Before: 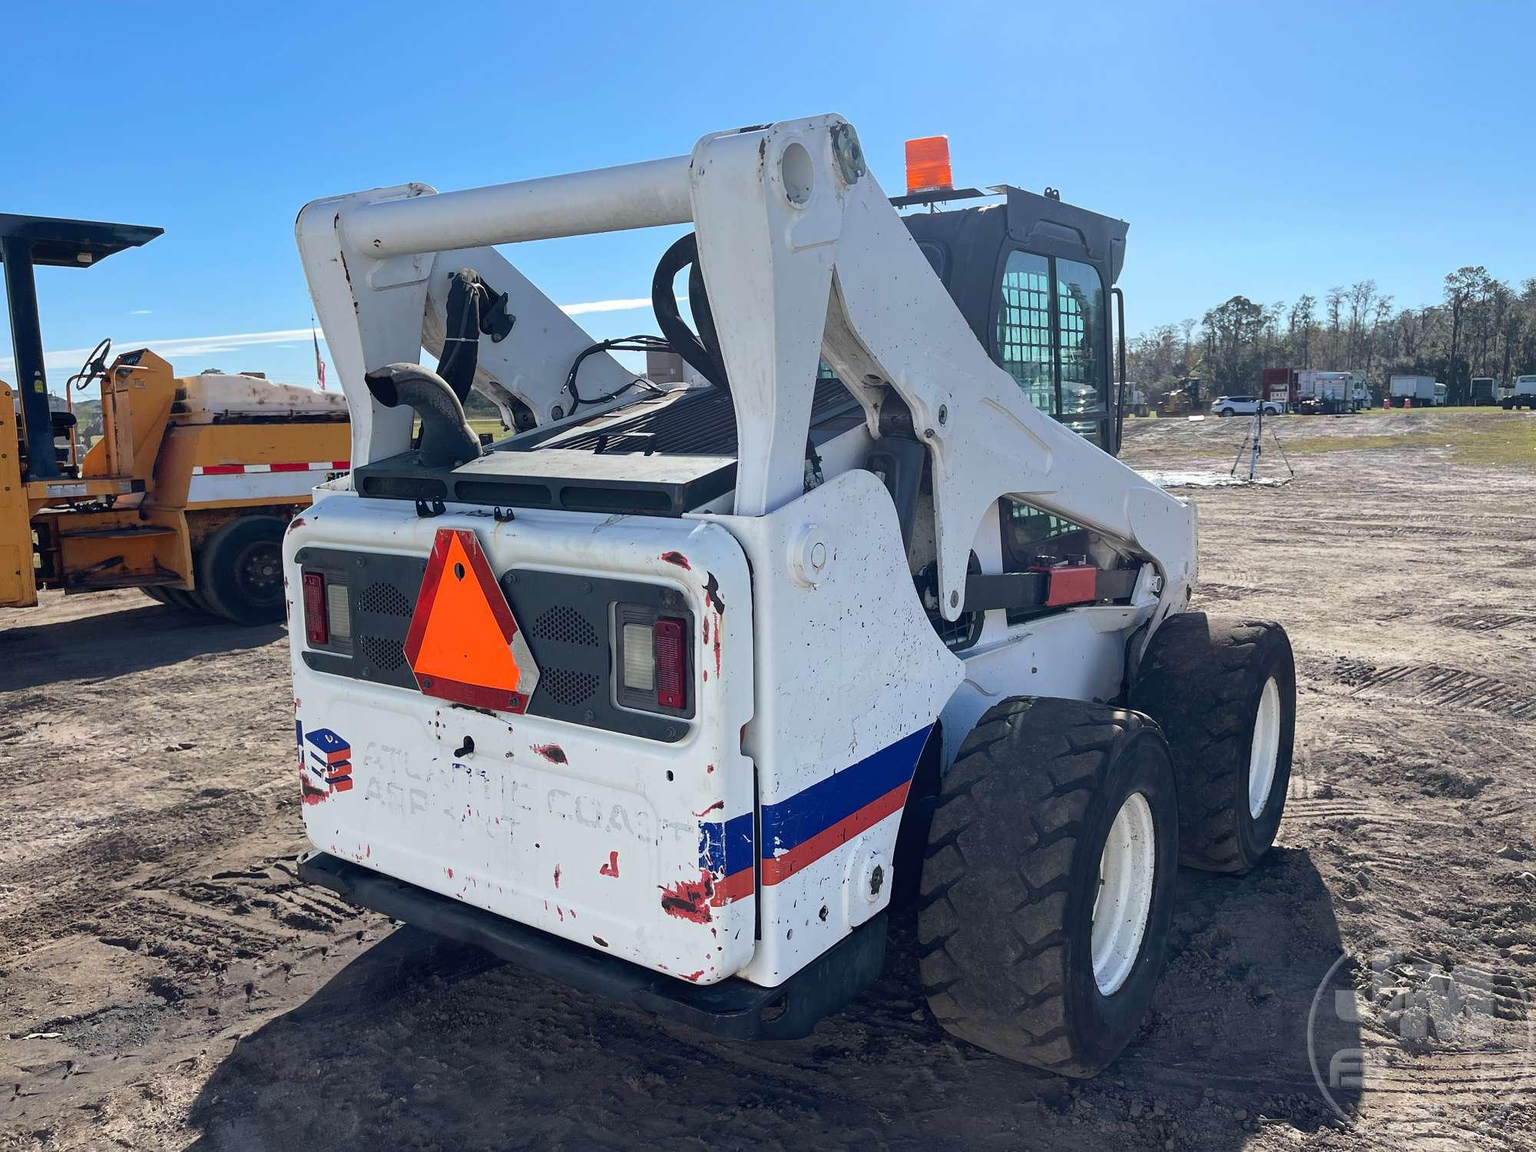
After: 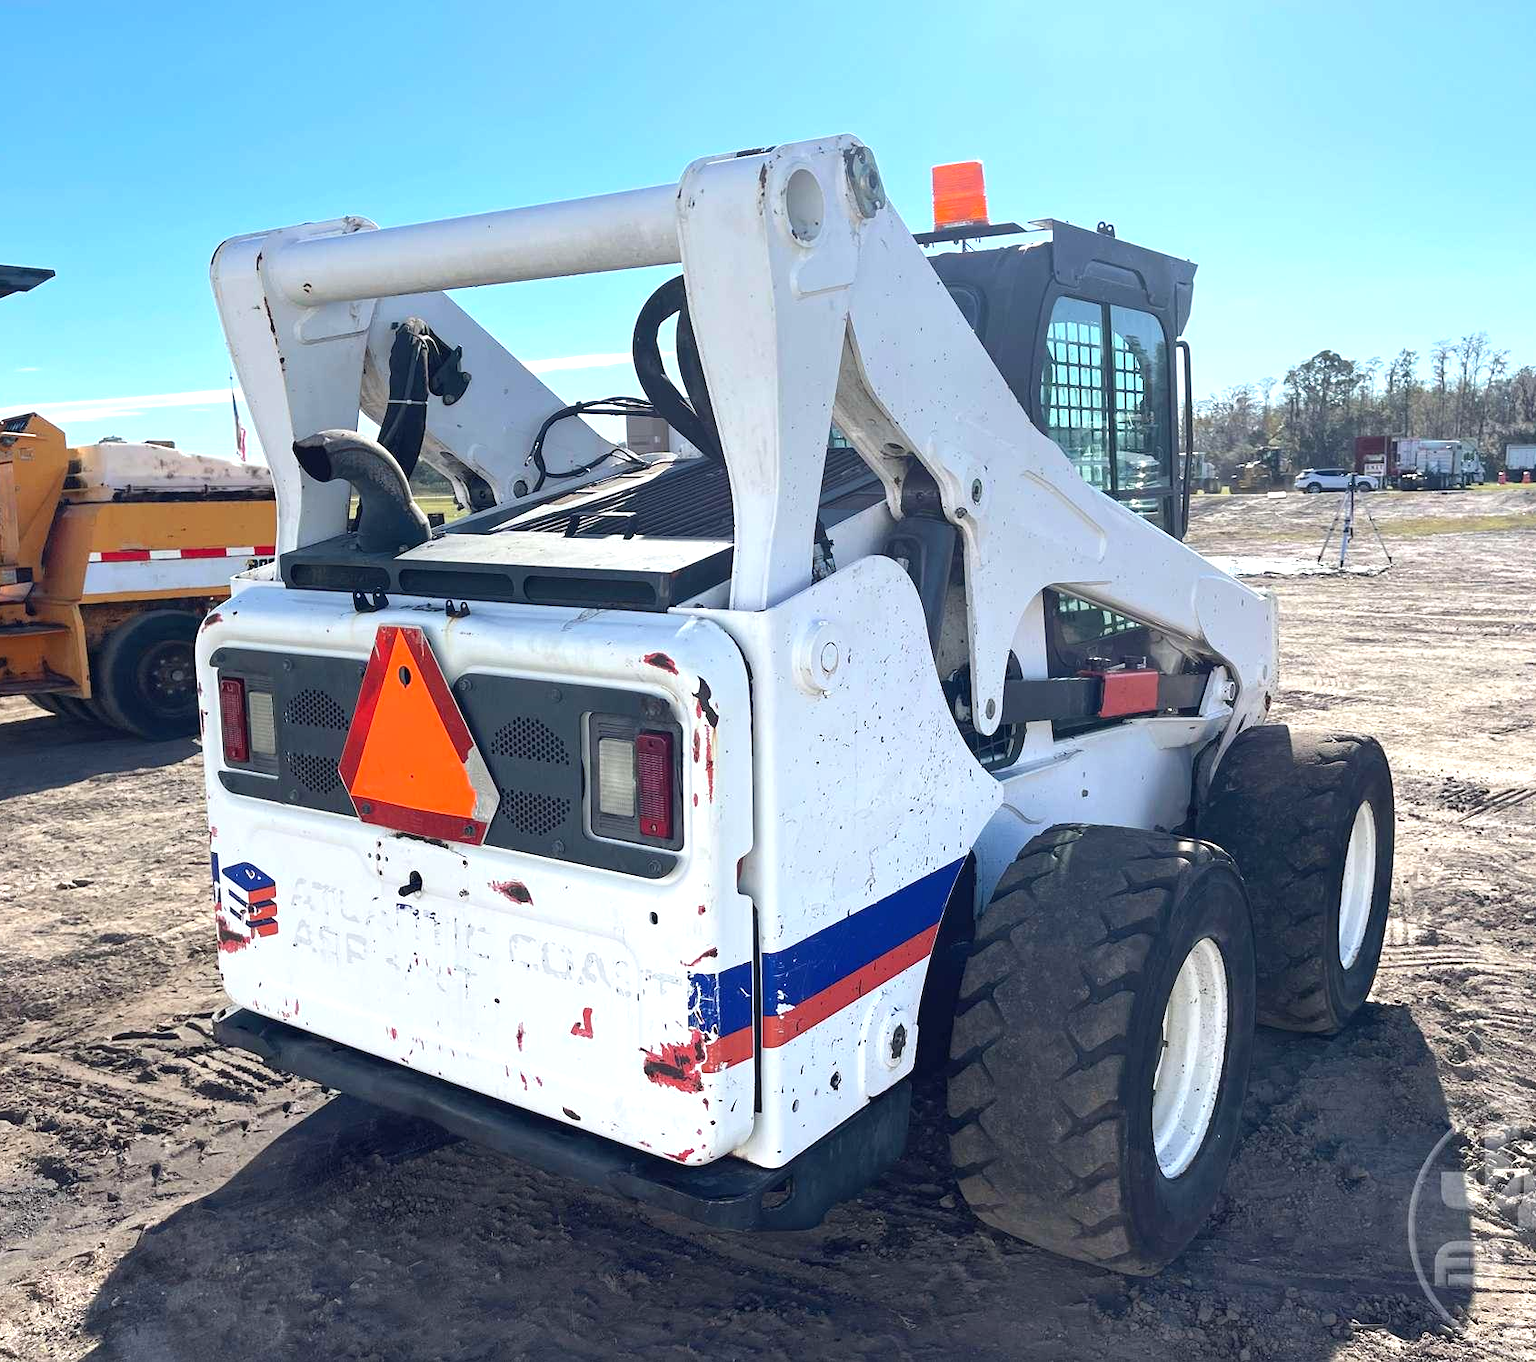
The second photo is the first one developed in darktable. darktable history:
exposure: black level correction 0, exposure 0.696 EV, compensate highlight preservation false
crop: left 7.682%, right 7.79%
